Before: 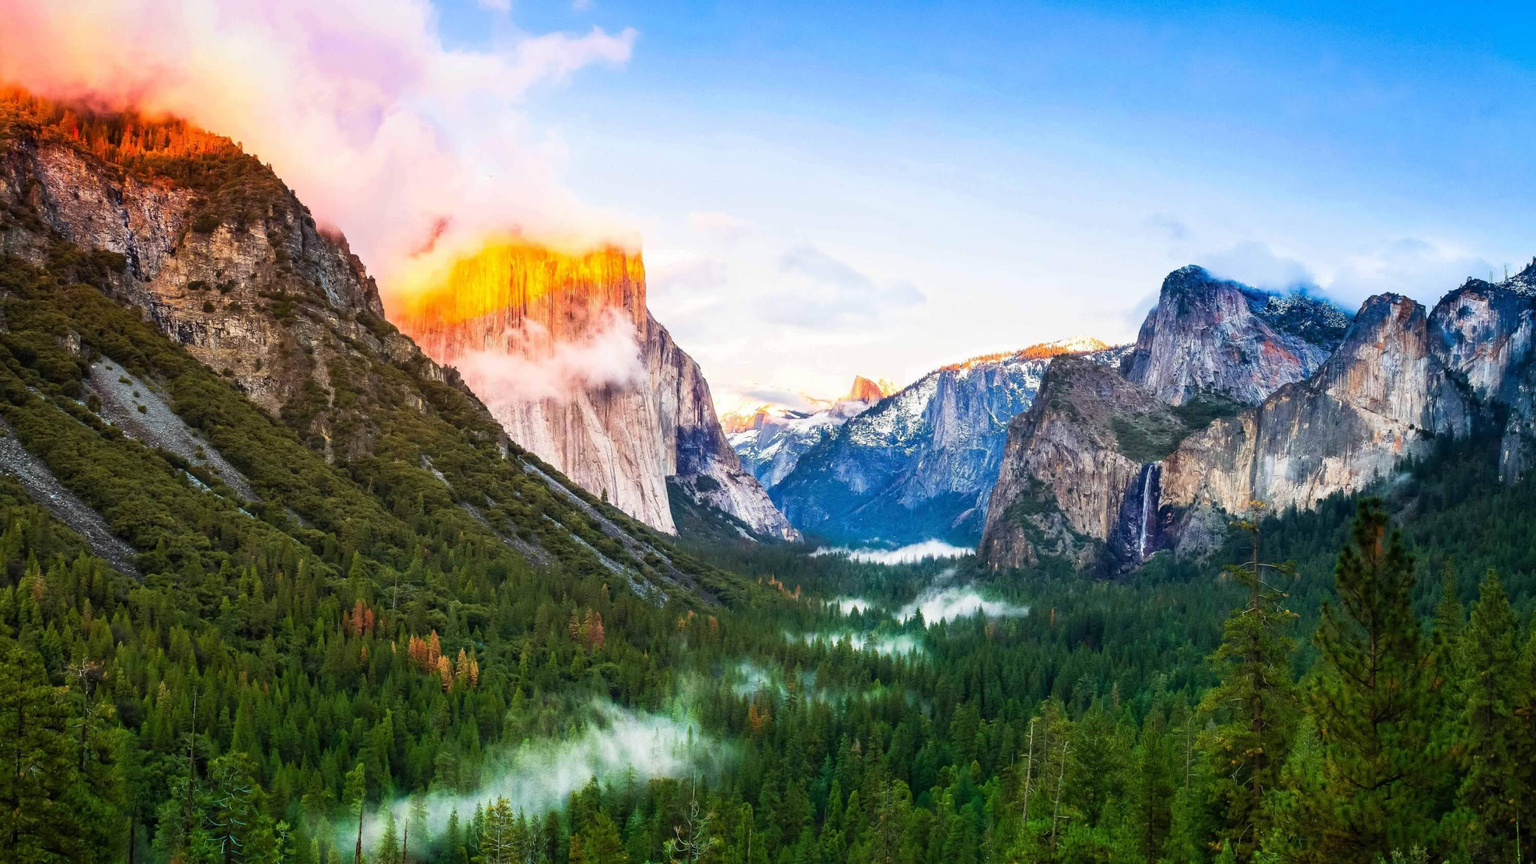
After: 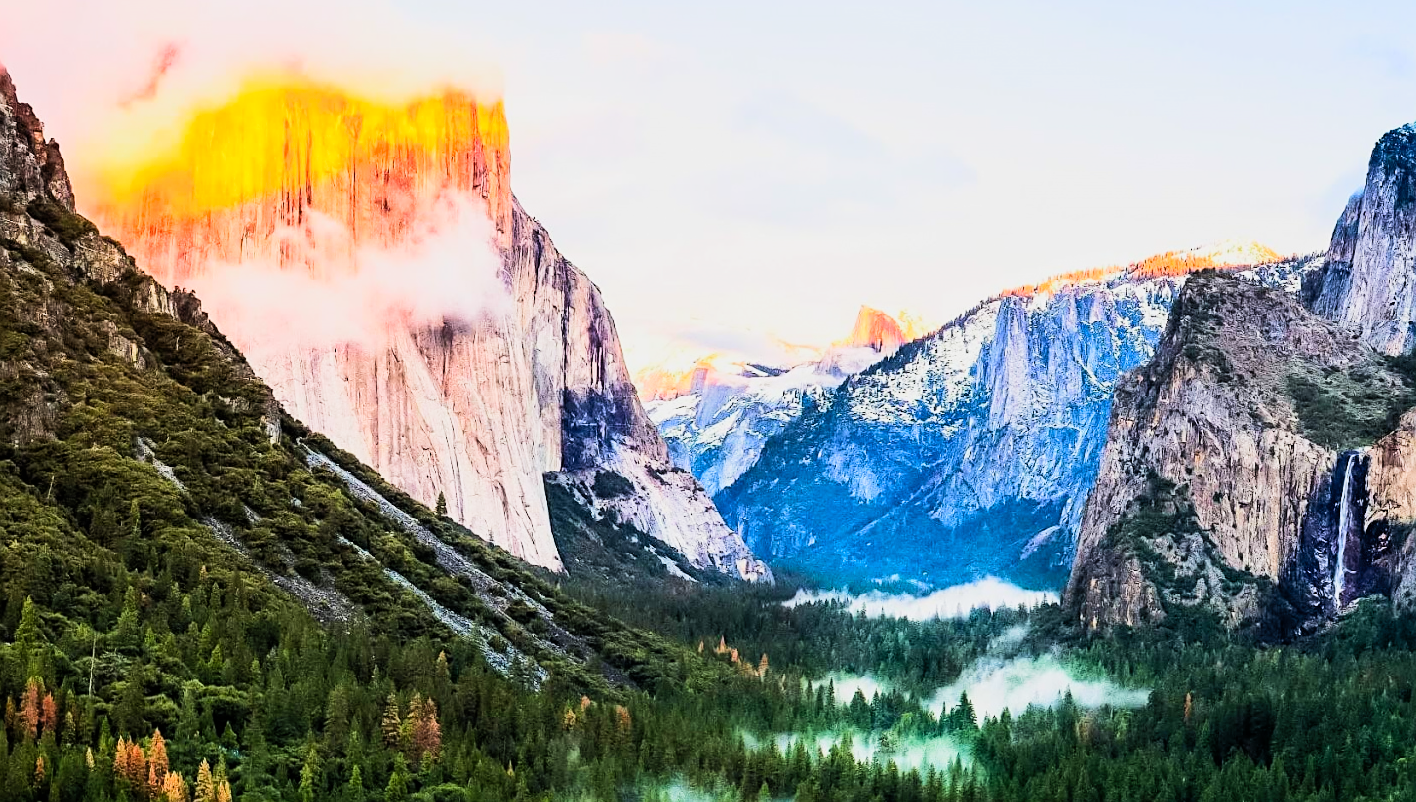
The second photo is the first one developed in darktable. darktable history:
filmic rgb: black relative exposure -5.06 EV, white relative exposure 3.98 EV, hardness 2.9, contrast 1.296, highlights saturation mix -30.72%, contrast in shadows safe
crop and rotate: left 22.138%, top 22.293%, right 22.532%, bottom 21.986%
tone curve: curves: ch0 [(0, 0) (0.003, 0.003) (0.011, 0.014) (0.025, 0.033) (0.044, 0.06) (0.069, 0.096) (0.1, 0.132) (0.136, 0.174) (0.177, 0.226) (0.224, 0.282) (0.277, 0.352) (0.335, 0.435) (0.399, 0.524) (0.468, 0.615) (0.543, 0.695) (0.623, 0.771) (0.709, 0.835) (0.801, 0.894) (0.898, 0.944) (1, 1)], color space Lab, linked channels, preserve colors none
sharpen: on, module defaults
